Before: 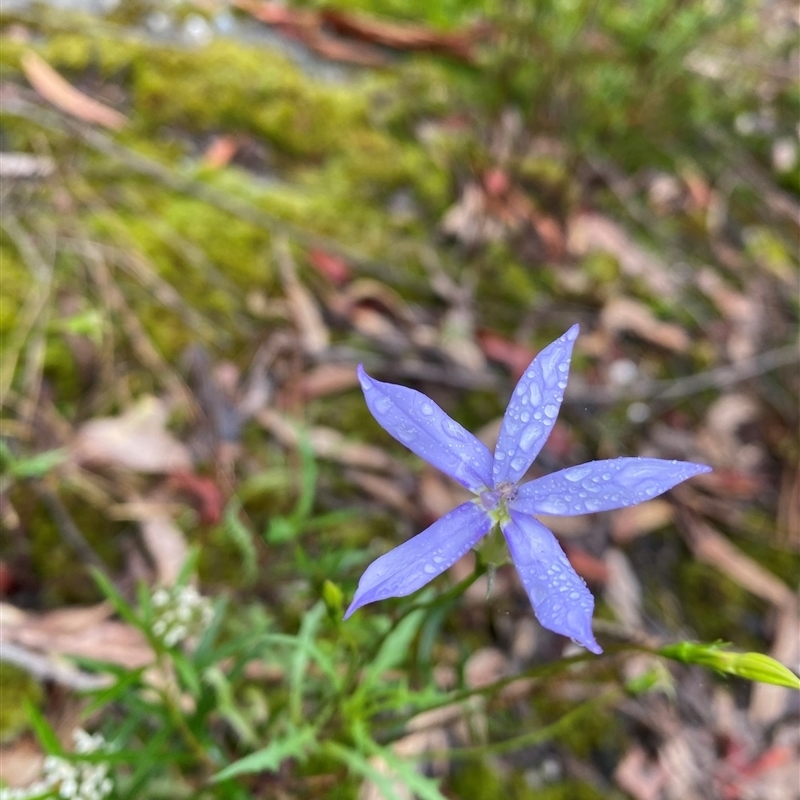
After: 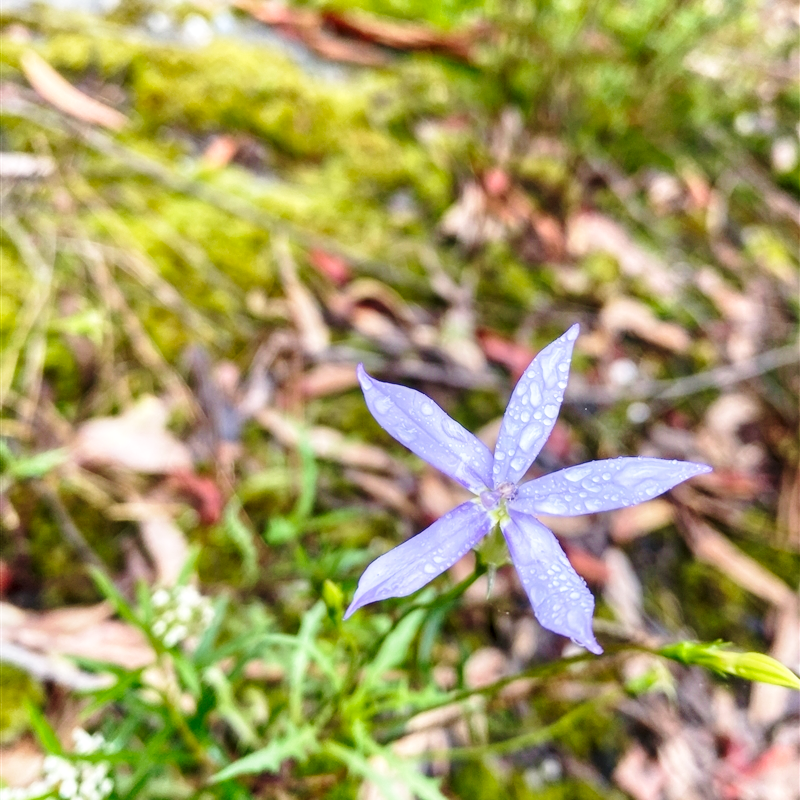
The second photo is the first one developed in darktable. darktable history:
velvia: on, module defaults
base curve: curves: ch0 [(0, 0) (0.028, 0.03) (0.121, 0.232) (0.46, 0.748) (0.859, 0.968) (1, 1)], preserve colors none
local contrast: on, module defaults
